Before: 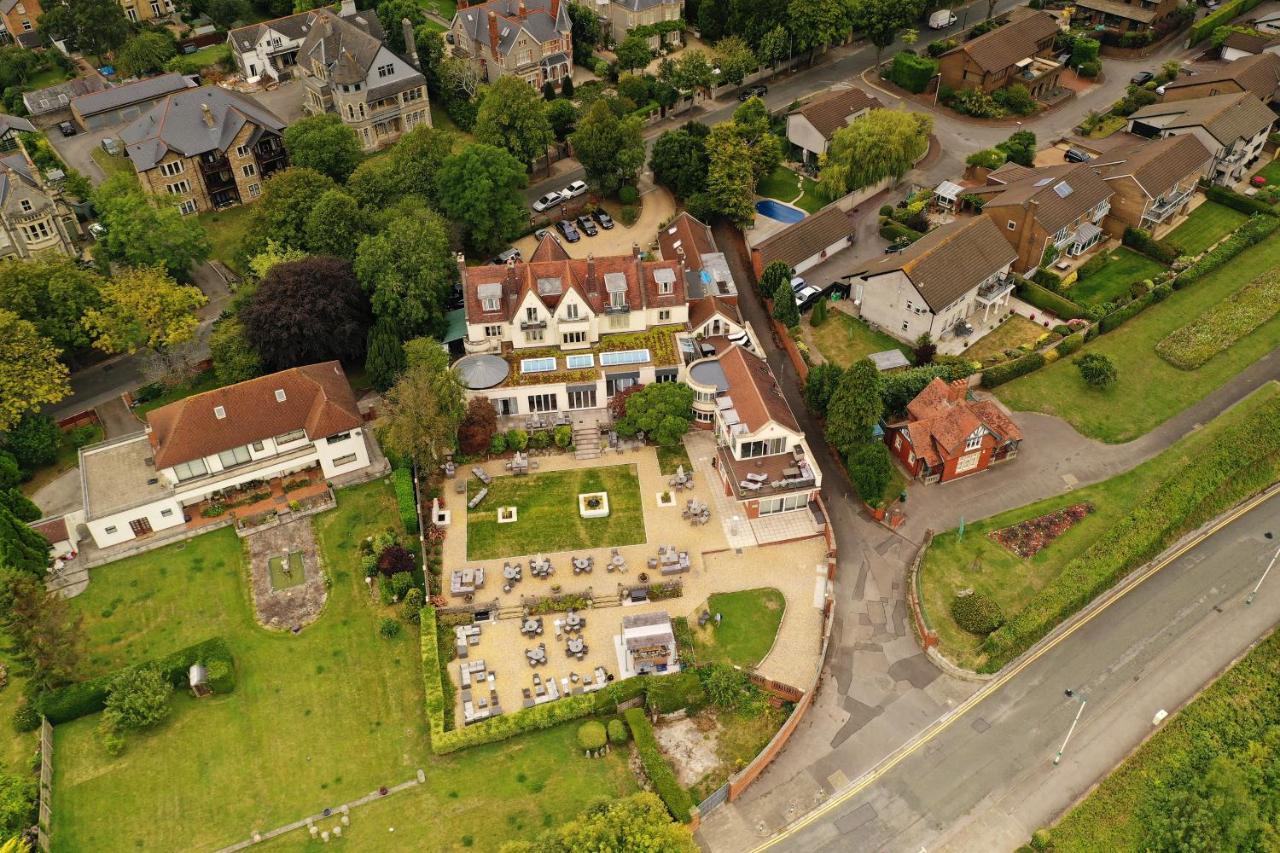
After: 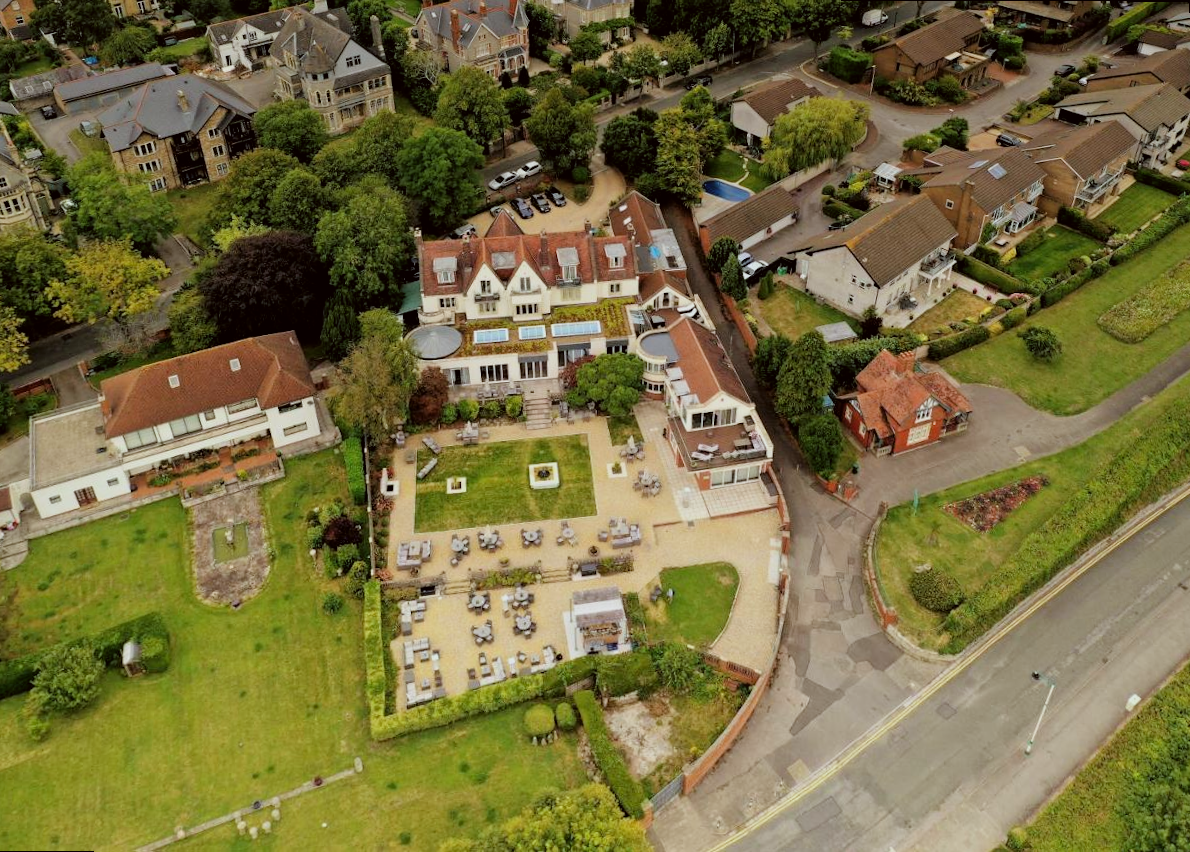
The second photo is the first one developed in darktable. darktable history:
white balance: red 0.982, blue 1.018
filmic rgb: black relative exposure -5.83 EV, white relative exposure 3.4 EV, hardness 3.68
color correction: highlights a* -2.73, highlights b* -2.09, shadows a* 2.41, shadows b* 2.73
rotate and perspective: rotation 0.215°, lens shift (vertical) -0.139, crop left 0.069, crop right 0.939, crop top 0.002, crop bottom 0.996
